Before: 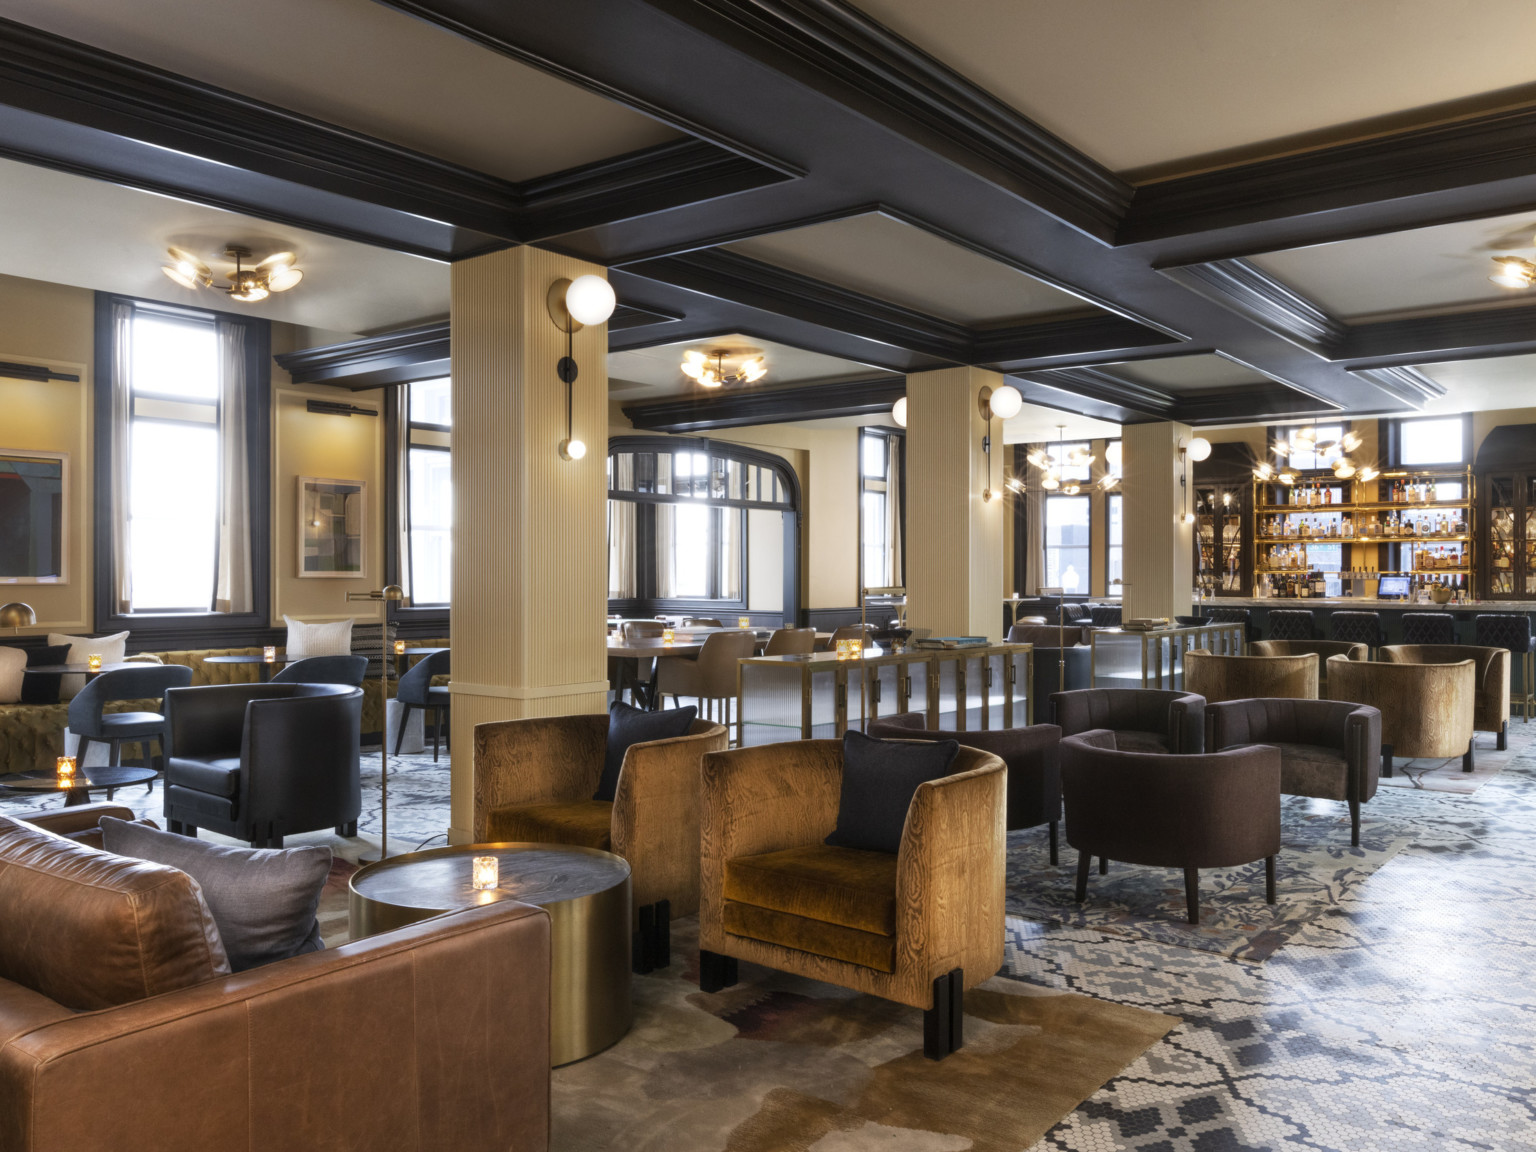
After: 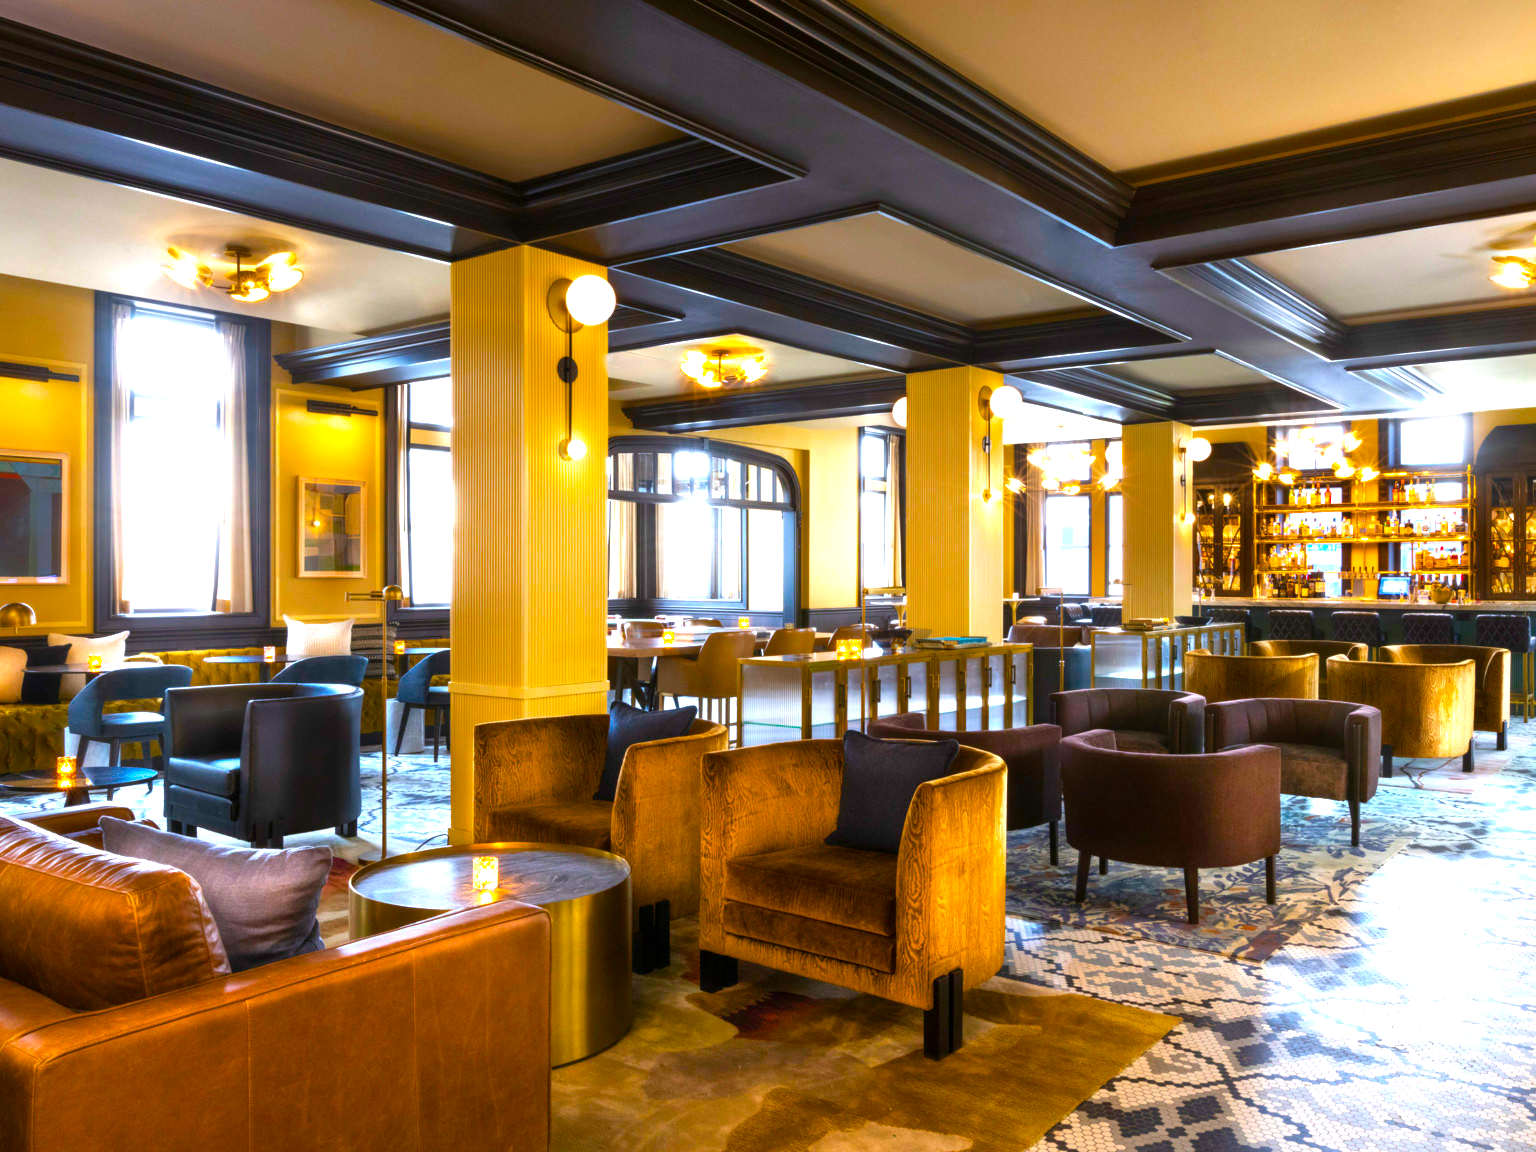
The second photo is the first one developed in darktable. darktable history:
color balance rgb: linear chroma grading › global chroma 25%, perceptual saturation grading › global saturation 40%, perceptual brilliance grading › global brilliance 30%, global vibrance 40%
vignetting: fall-off start 80.87%, fall-off radius 61.59%, brightness -0.384, saturation 0.007, center (0, 0.007), automatic ratio true, width/height ratio 1.418
